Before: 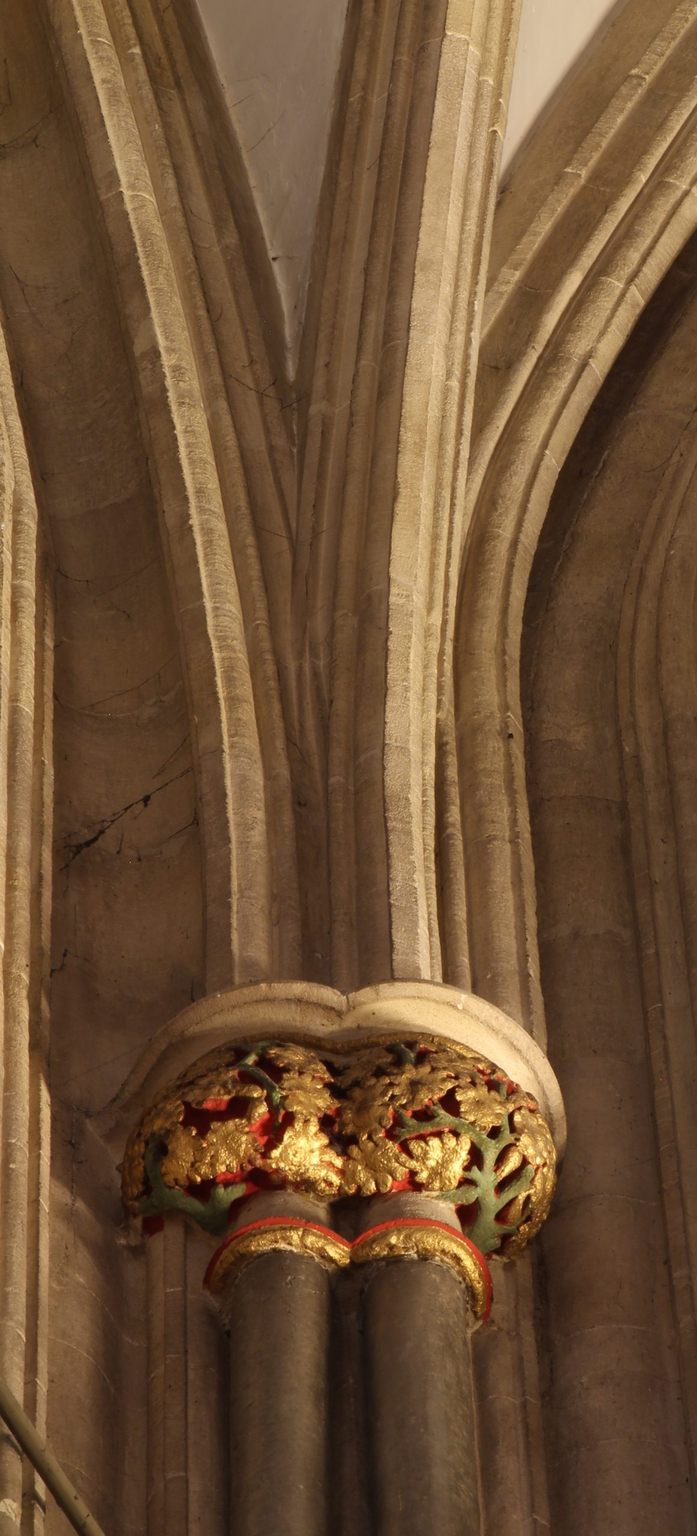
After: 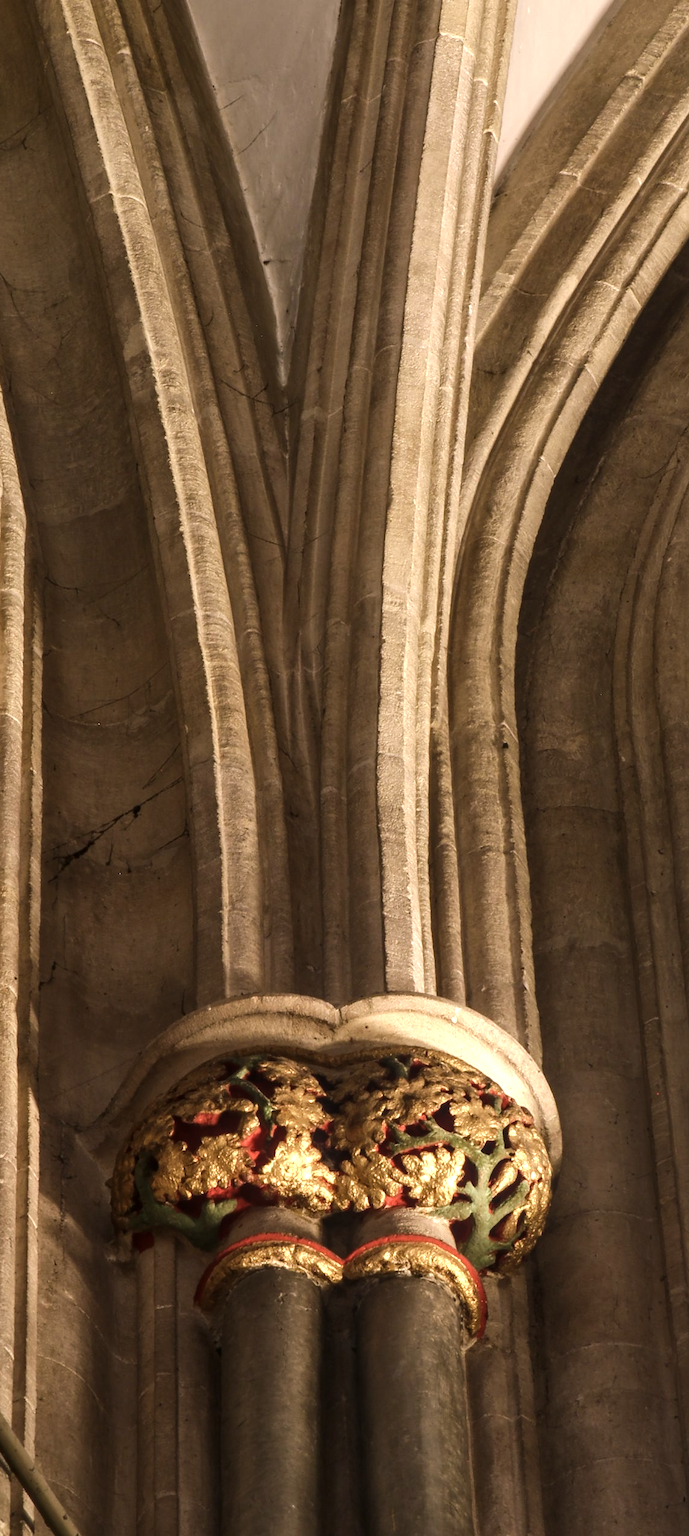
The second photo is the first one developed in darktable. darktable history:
crop and rotate: left 1.774%, right 0.633%, bottom 1.28%
color balance rgb: shadows lift › chroma 2%, shadows lift › hue 135.47°, highlights gain › chroma 2%, highlights gain › hue 291.01°, global offset › luminance 0.5%, perceptual saturation grading › global saturation -10.8%, perceptual saturation grading › highlights -26.83%, perceptual saturation grading › shadows 21.25%, perceptual brilliance grading › highlights 17.77%, perceptual brilliance grading › mid-tones 31.71%, perceptual brilliance grading › shadows -31.01%, global vibrance 24.91%
local contrast: on, module defaults
